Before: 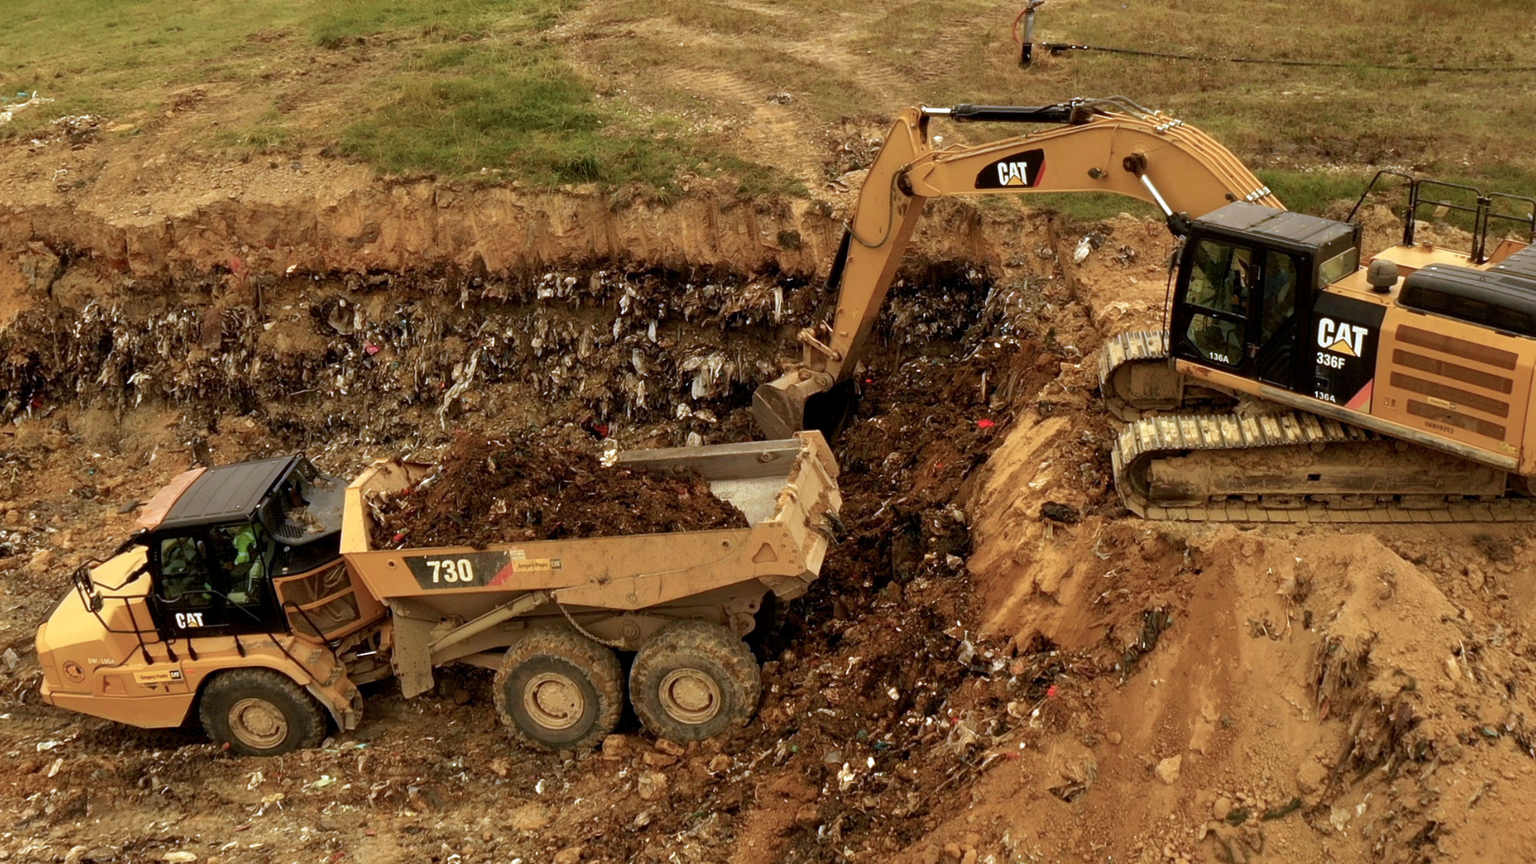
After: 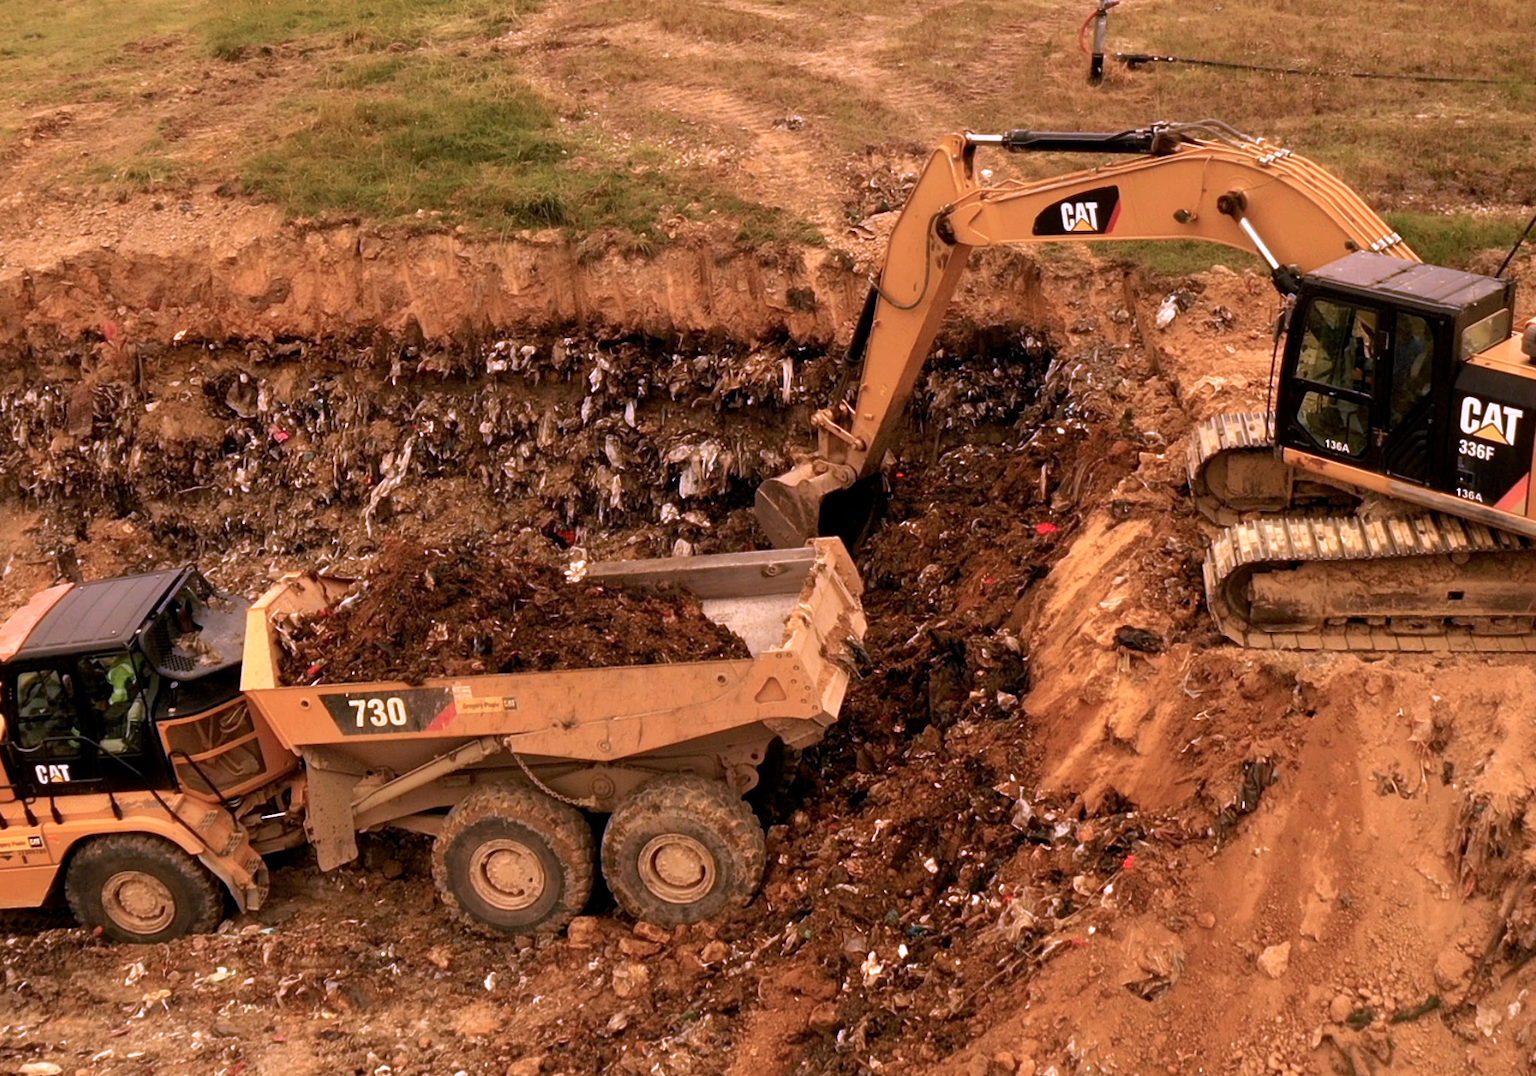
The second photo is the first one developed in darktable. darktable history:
crop and rotate: left 9.597%, right 10.195%
white balance: red 1.188, blue 1.11
